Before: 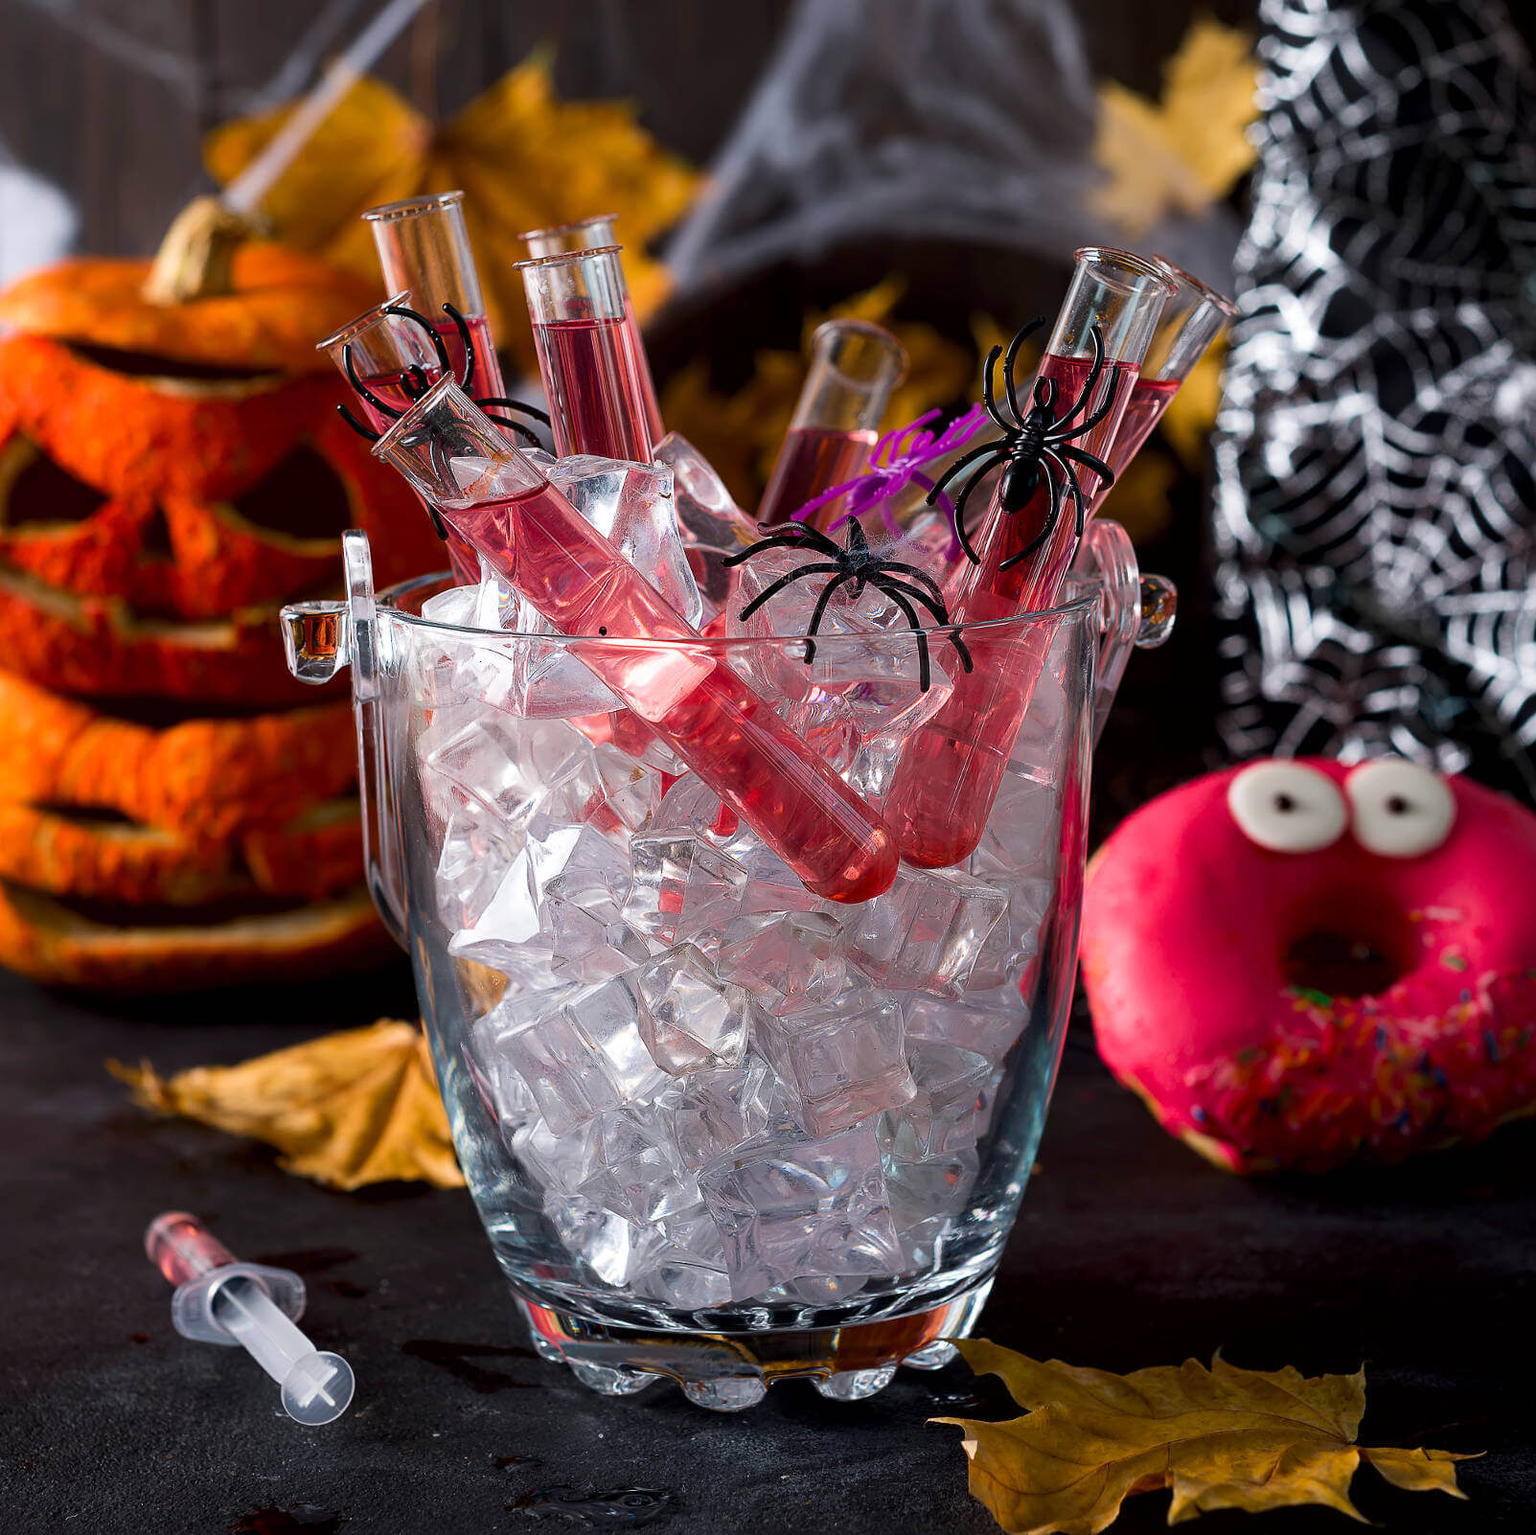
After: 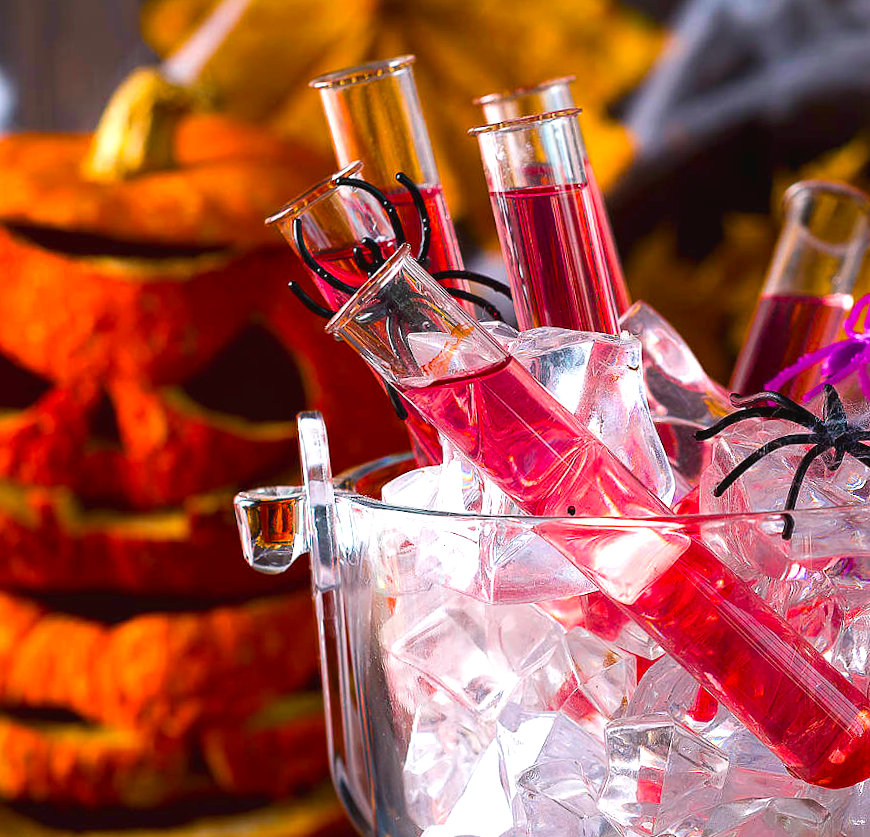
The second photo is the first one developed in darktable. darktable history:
exposure: black level correction -0.002, exposure 0.54 EV, compensate highlight preservation false
crop and rotate: left 3.047%, top 7.509%, right 42.236%, bottom 37.598%
color balance rgb: linear chroma grading › global chroma 15%, perceptual saturation grading › global saturation 30%
rotate and perspective: rotation -1.42°, crop left 0.016, crop right 0.984, crop top 0.035, crop bottom 0.965
